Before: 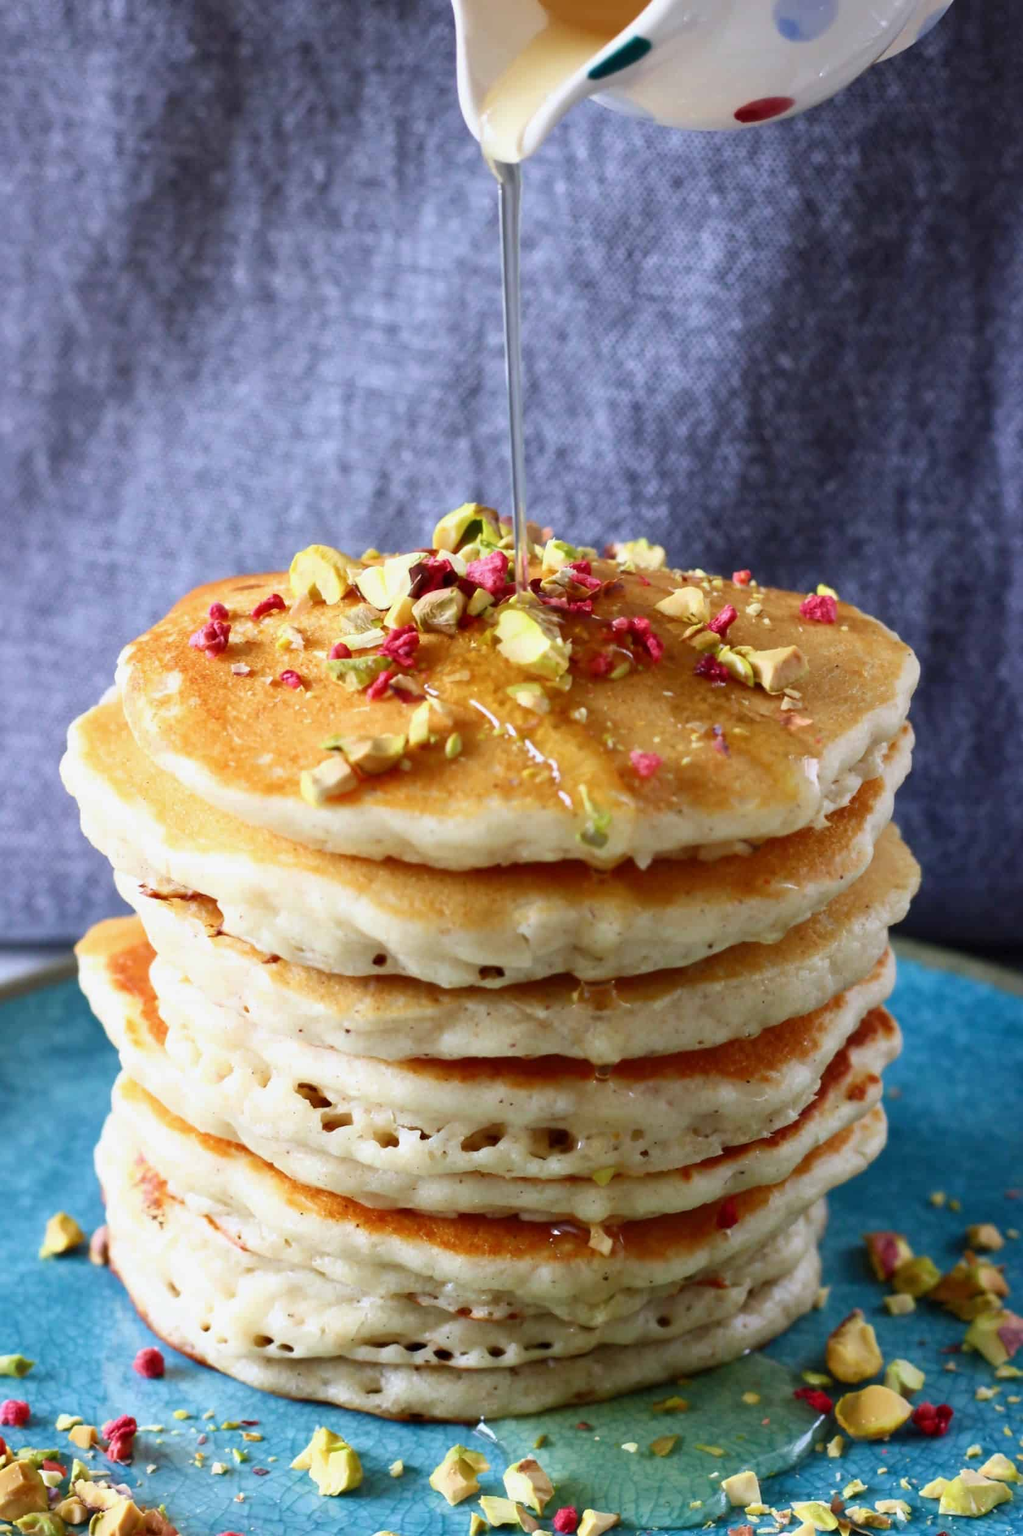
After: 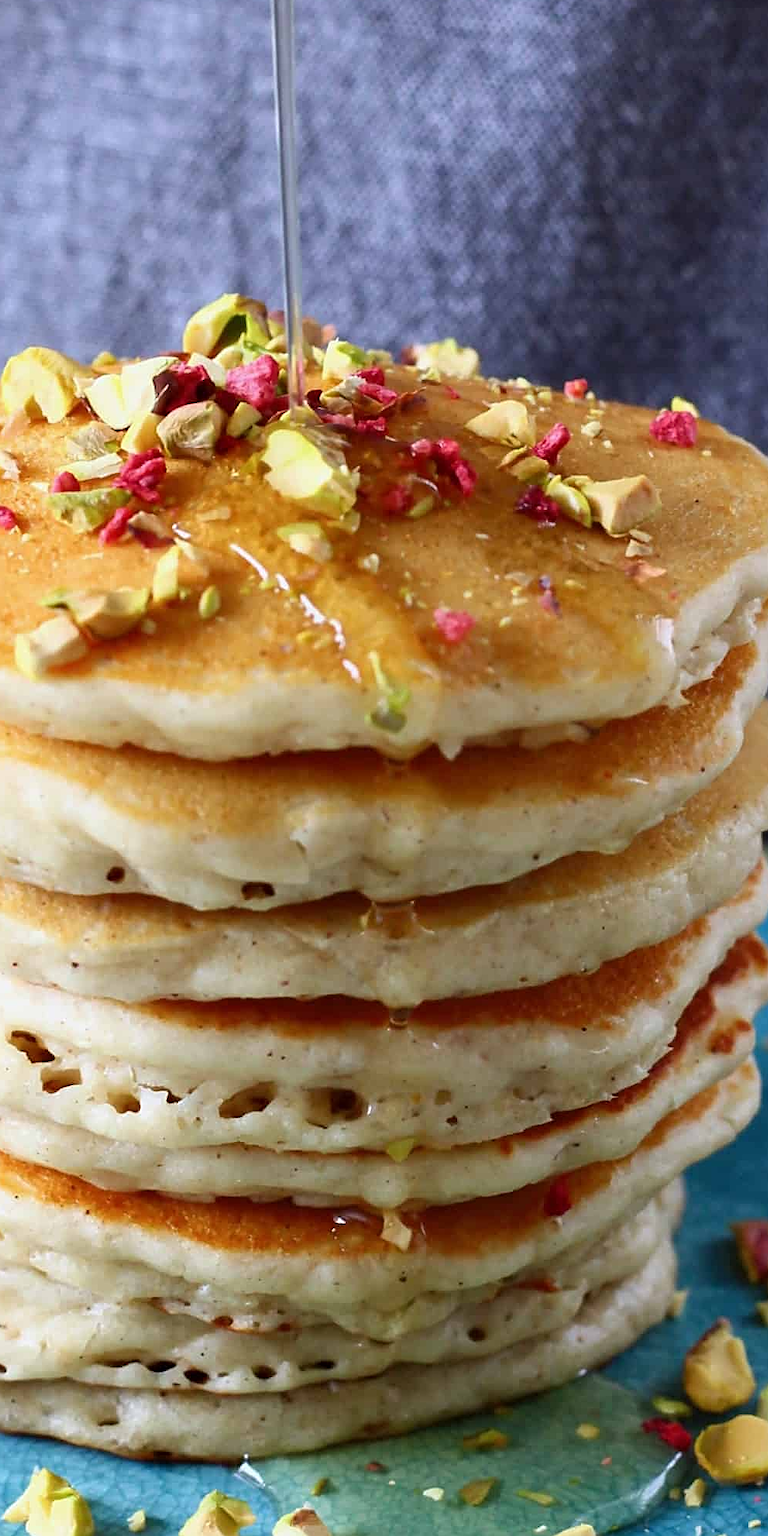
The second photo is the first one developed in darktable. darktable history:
sharpen: amount 0.6
crop and rotate: left 28.256%, top 17.734%, right 12.656%, bottom 3.573%
